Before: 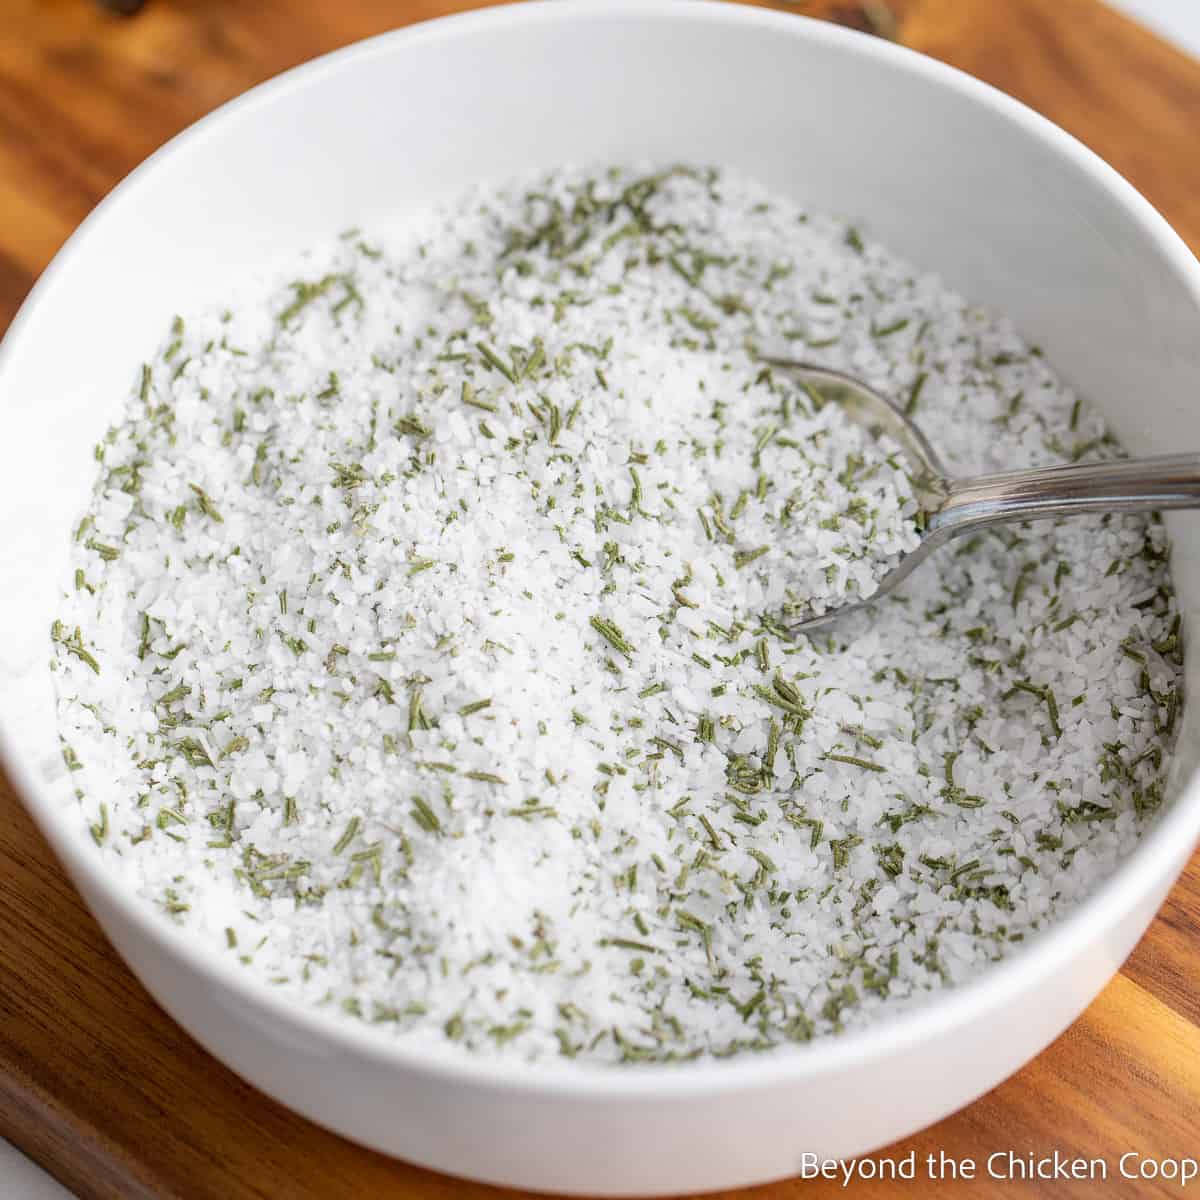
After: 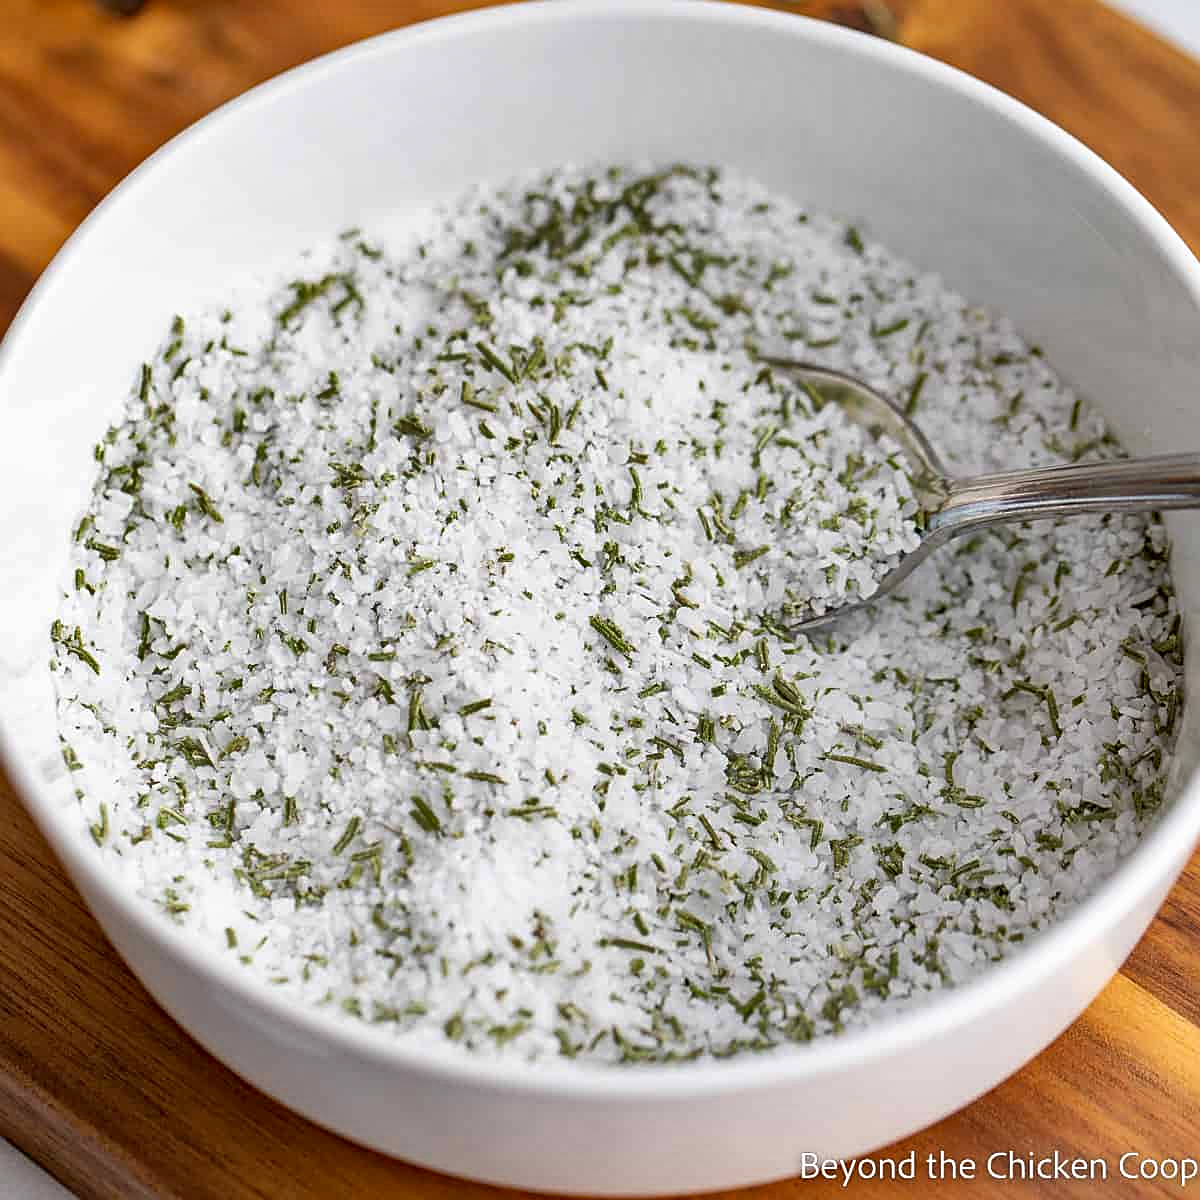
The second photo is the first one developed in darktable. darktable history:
sharpen: on, module defaults
haze removal: compatibility mode true
shadows and highlights: soften with gaussian
contrast brightness saturation: contrast 0.078, saturation 0.016
